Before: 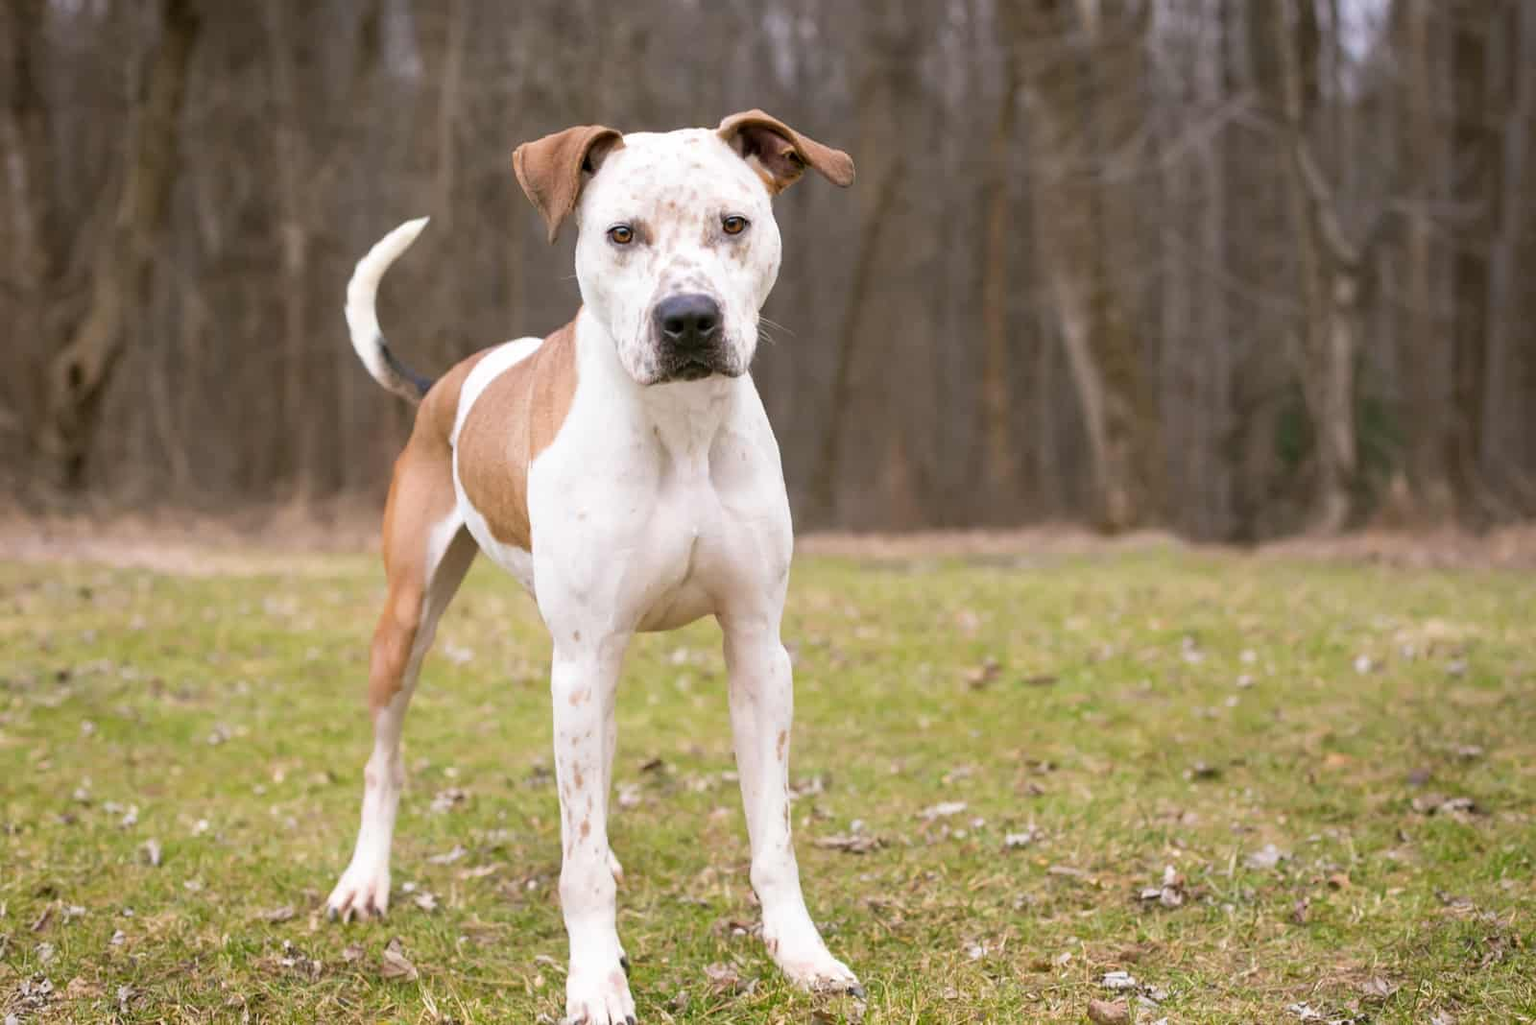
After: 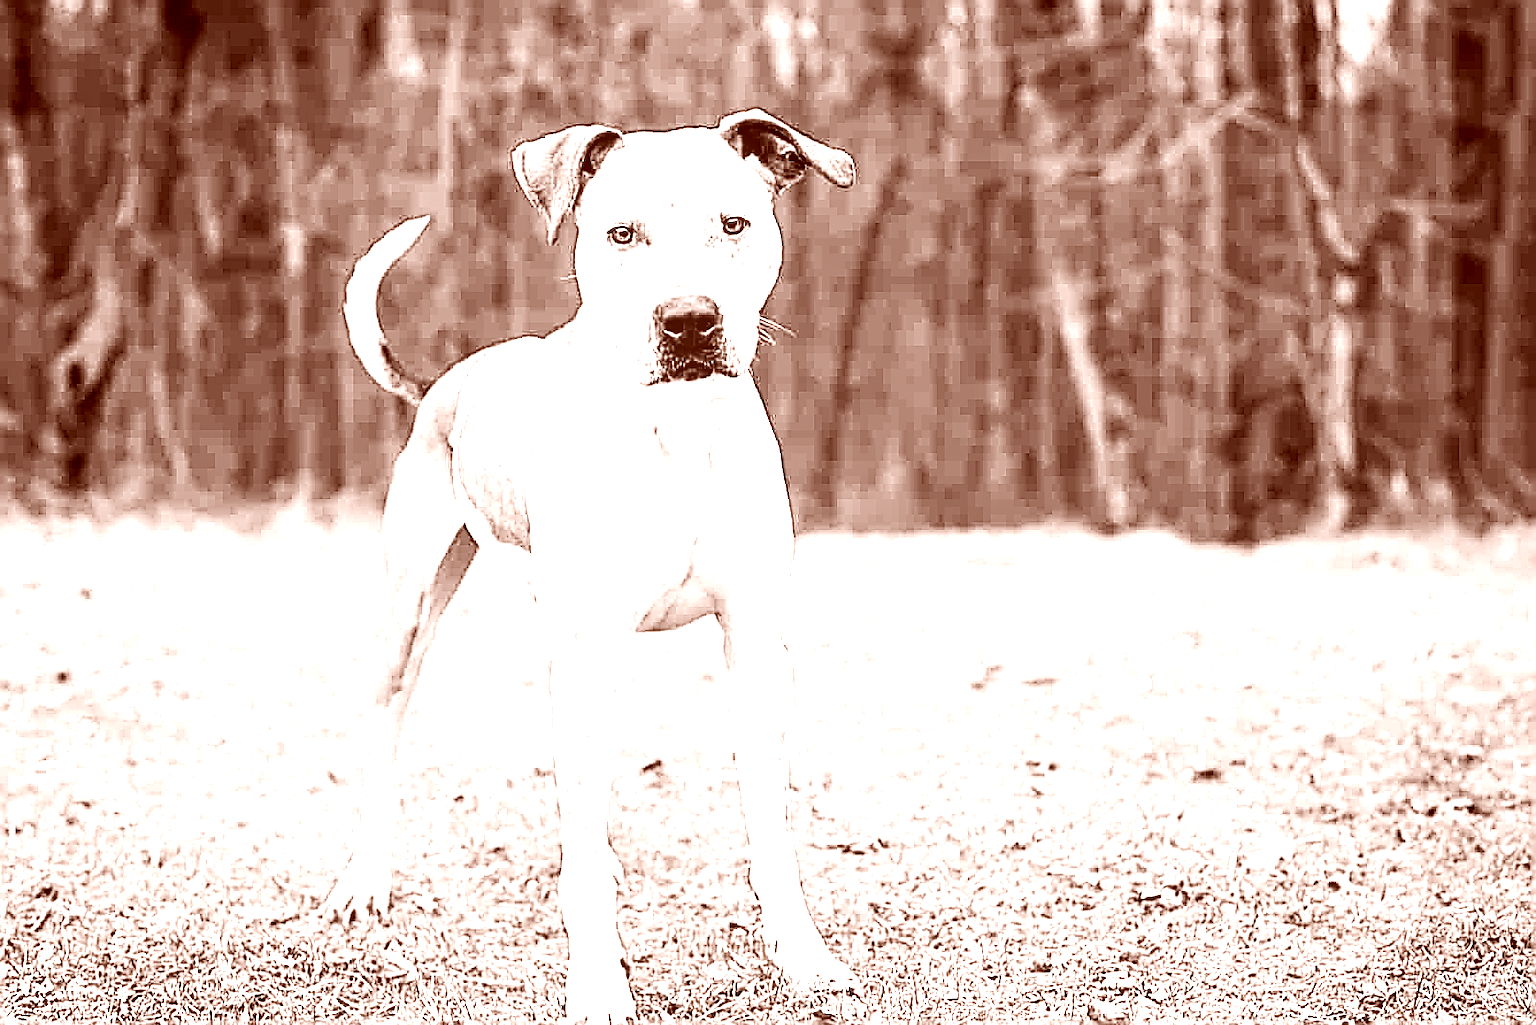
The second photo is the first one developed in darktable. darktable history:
local contrast: on, module defaults
base curve: curves: ch0 [(0, 0) (0.028, 0.03) (0.121, 0.232) (0.46, 0.748) (0.859, 0.968) (1, 1)], preserve colors none
exposure: black level correction 0.001, exposure 1.832 EV, compensate exposure bias true, compensate highlight preservation false
color correction: highlights a* 9.5, highlights b* 9.01, shadows a* 39.98, shadows b* 39.66, saturation 0.781
sharpen: amount 1.996
contrast brightness saturation: contrast 0.016, brightness -0.989, saturation -0.981
